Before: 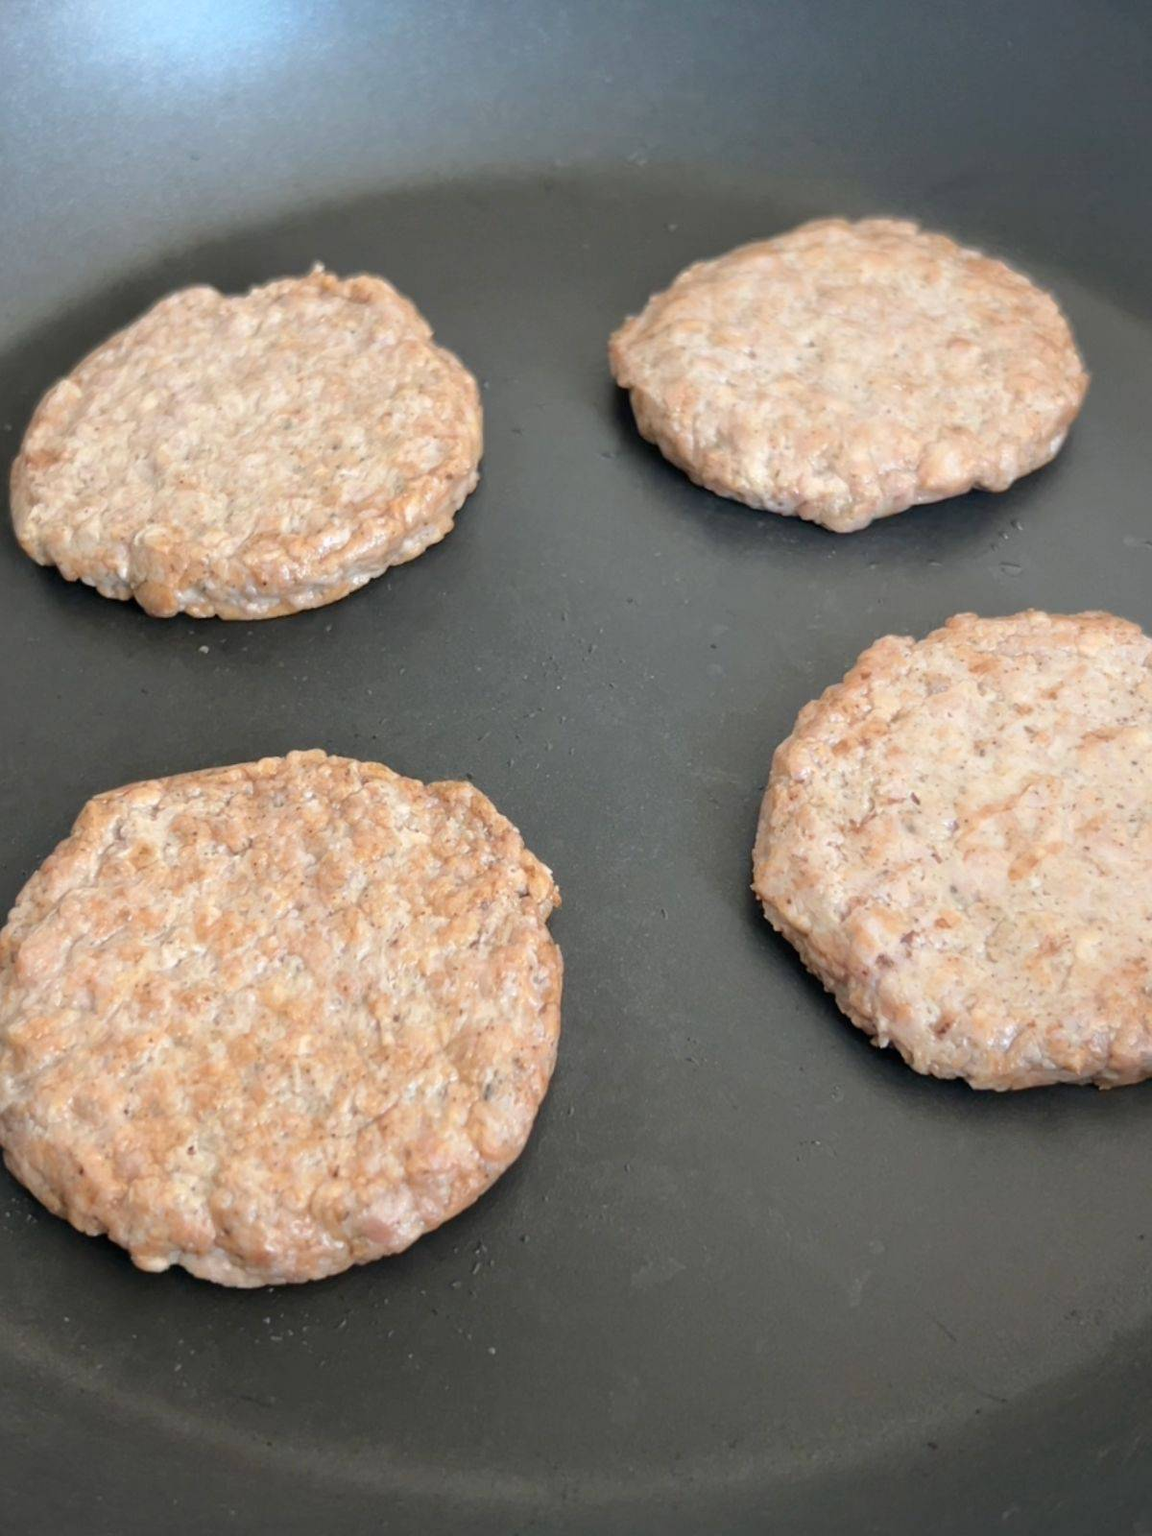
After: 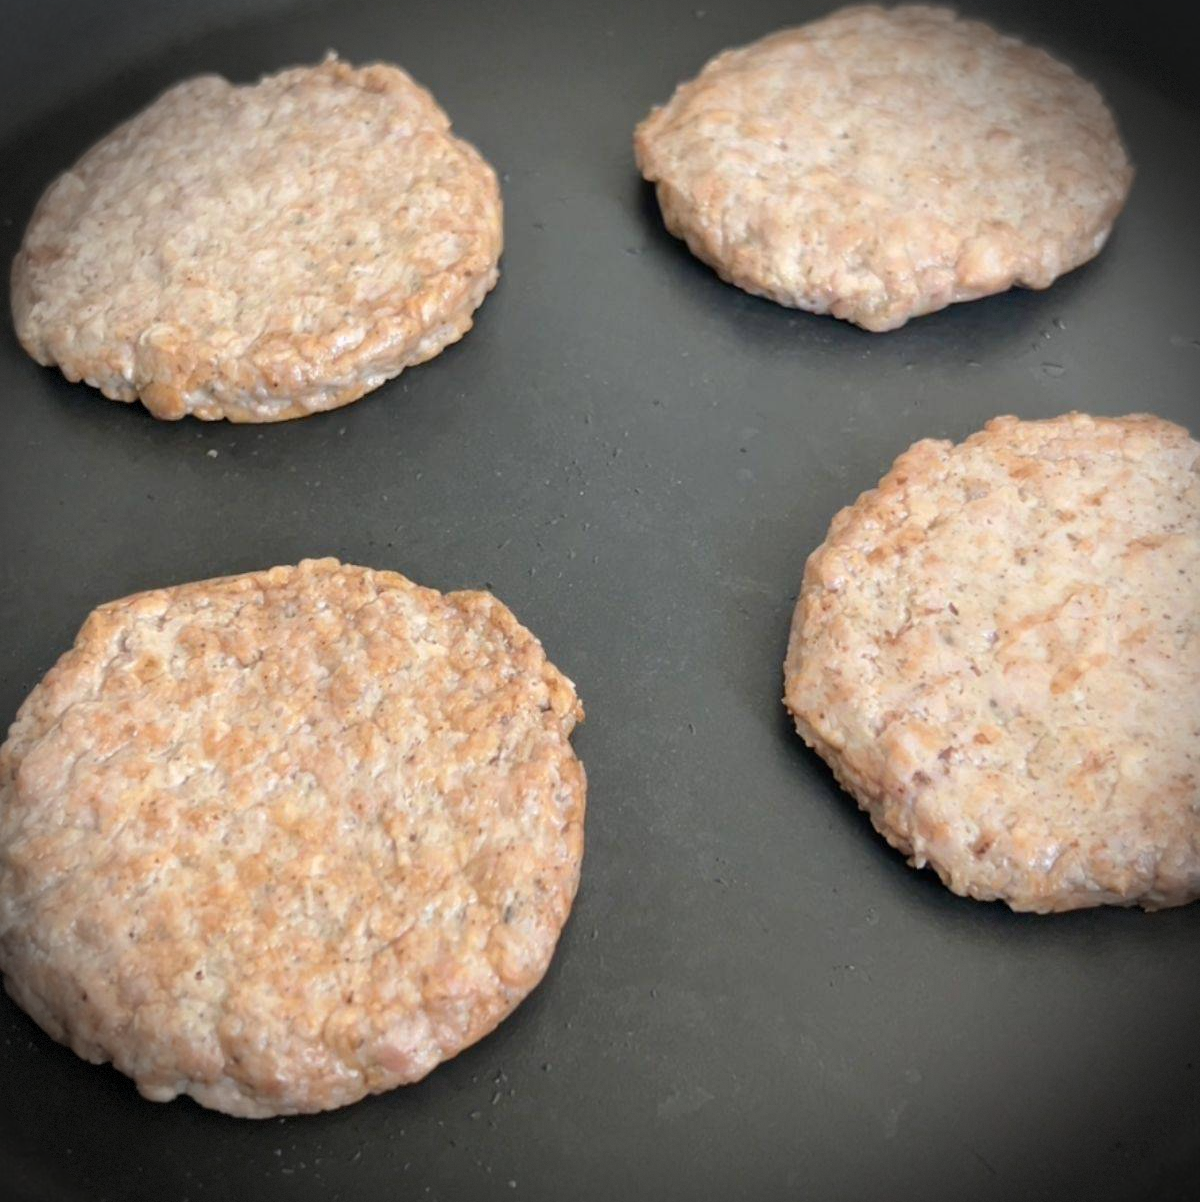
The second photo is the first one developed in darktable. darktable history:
vignetting: brightness -0.875, dithering 8-bit output, unbound false
contrast brightness saturation: saturation -0.061
crop: top 13.967%, bottom 10.866%
color balance rgb: power › hue 308.13°, perceptual saturation grading › global saturation 2.718%, global vibrance 20%
